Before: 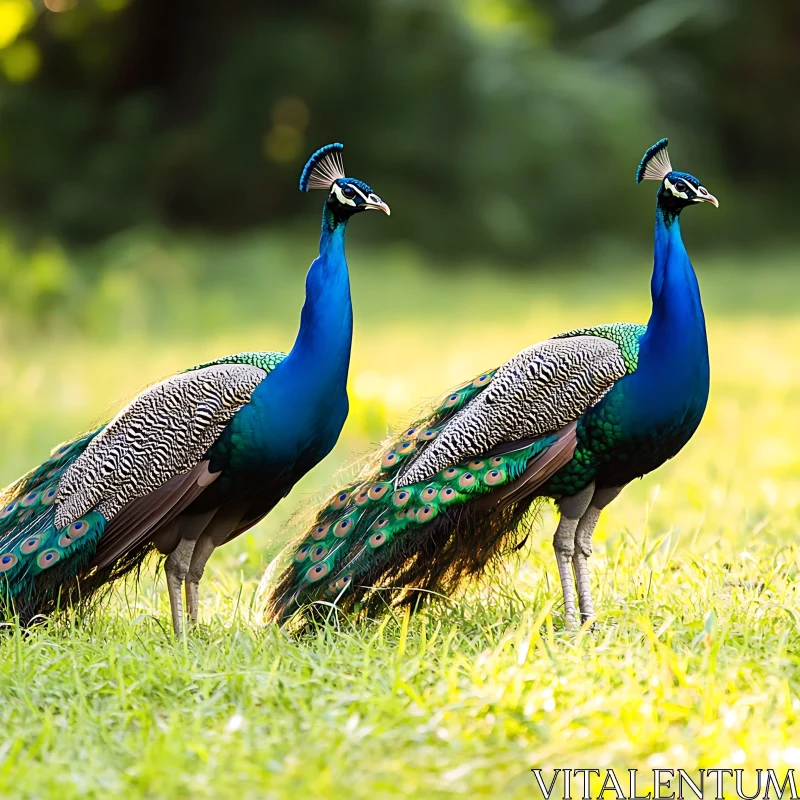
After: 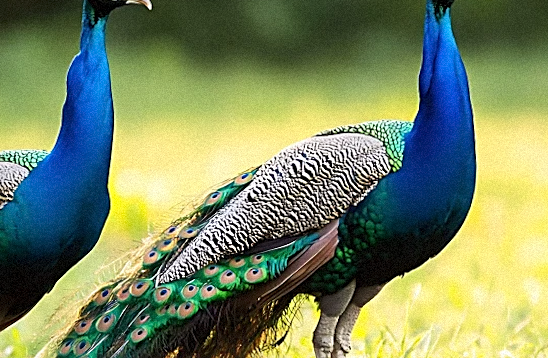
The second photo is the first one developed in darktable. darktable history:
sharpen: on, module defaults
rotate and perspective: rotation 0.074°, lens shift (vertical) 0.096, lens shift (horizontal) -0.041, crop left 0.043, crop right 0.952, crop top 0.024, crop bottom 0.979
grain: mid-tones bias 0%
crop and rotate: left 27.938%, top 27.046%, bottom 27.046%
